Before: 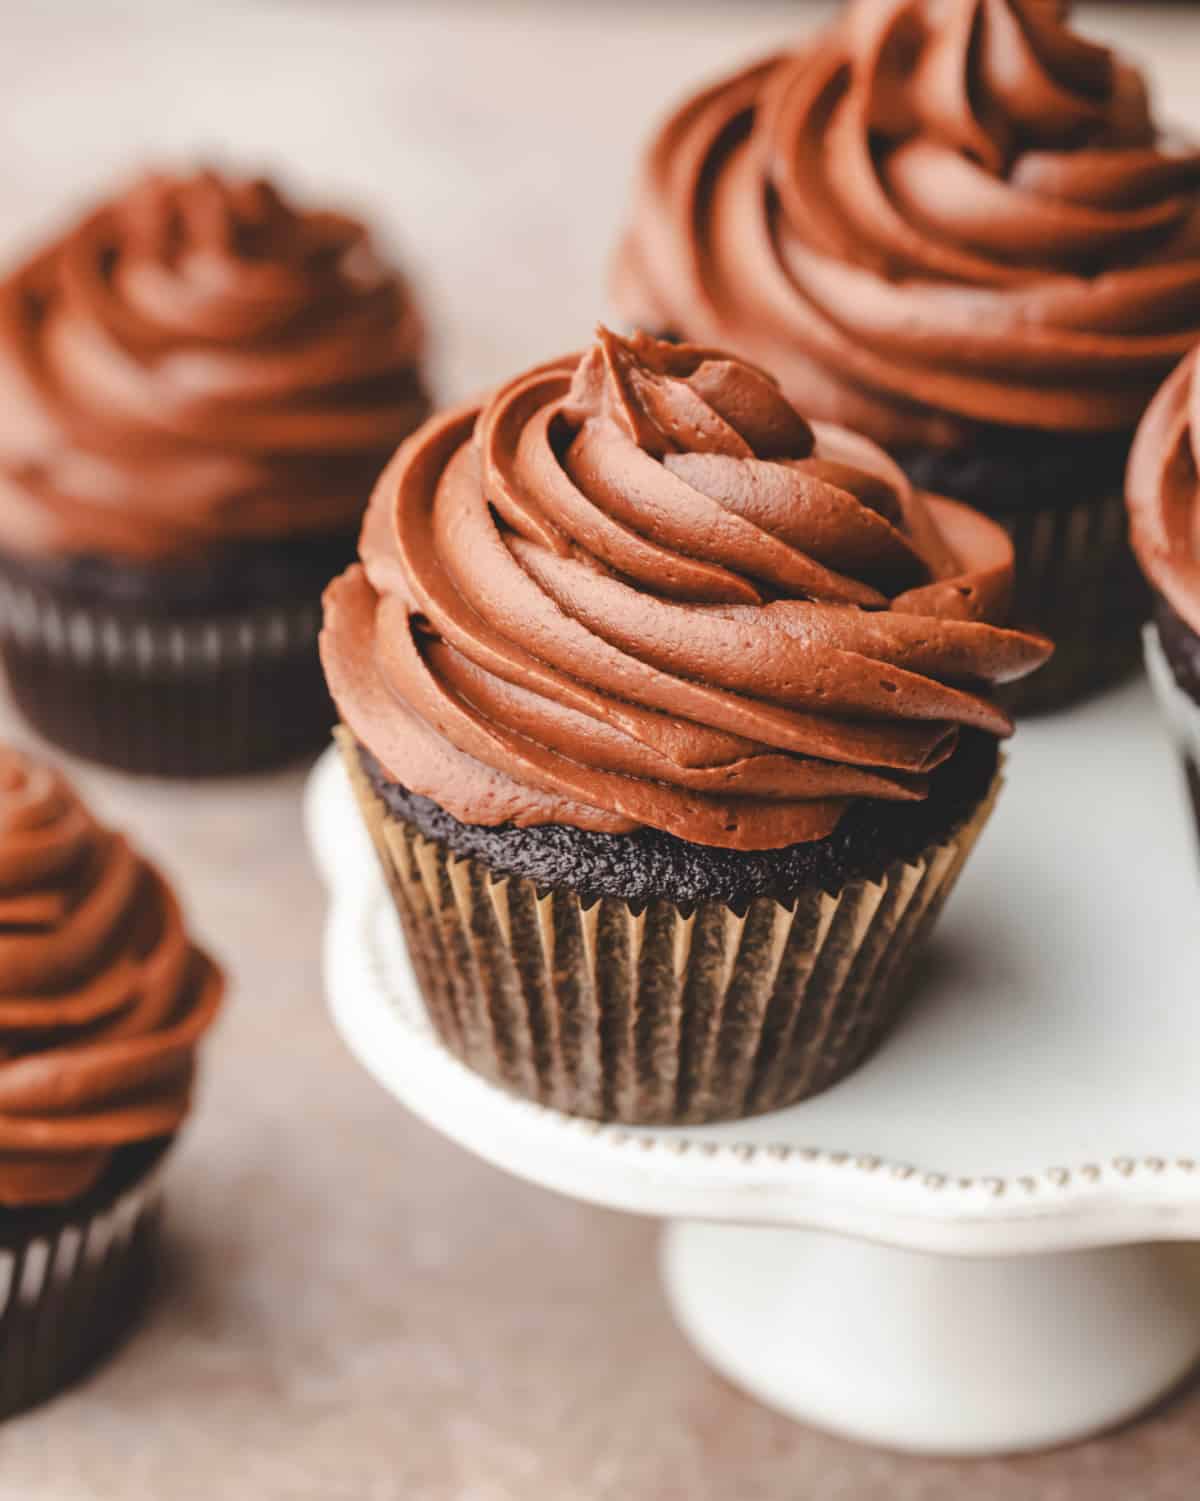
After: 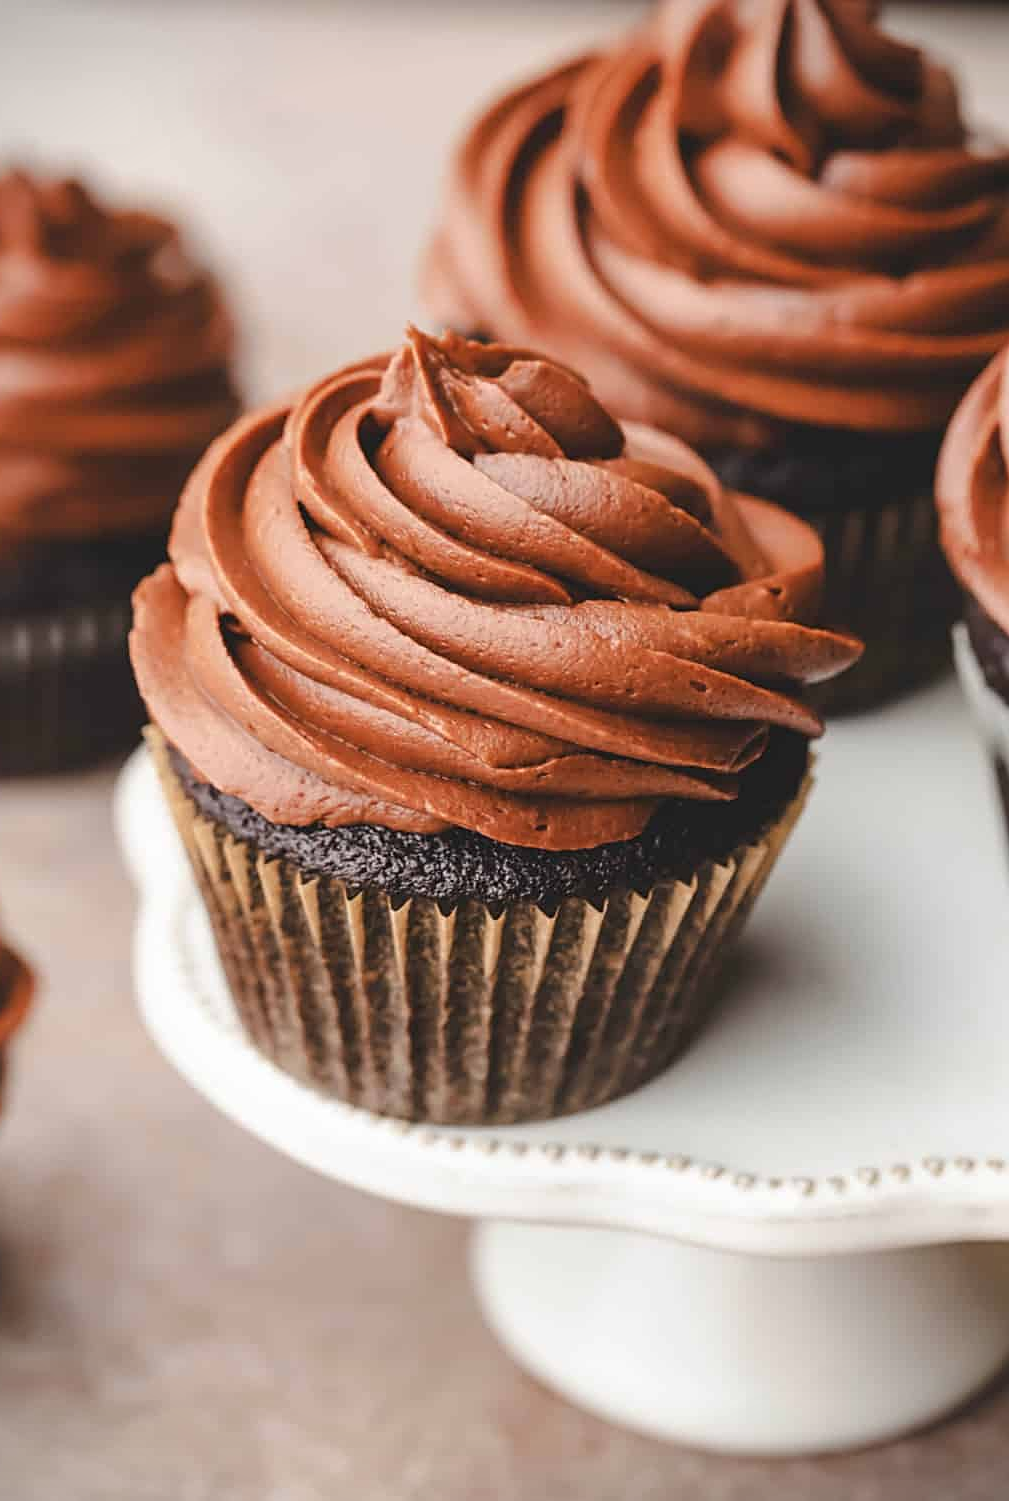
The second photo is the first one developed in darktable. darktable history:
sharpen: on, module defaults
crop: left 15.865%
vignetting: fall-off start 91.81%
